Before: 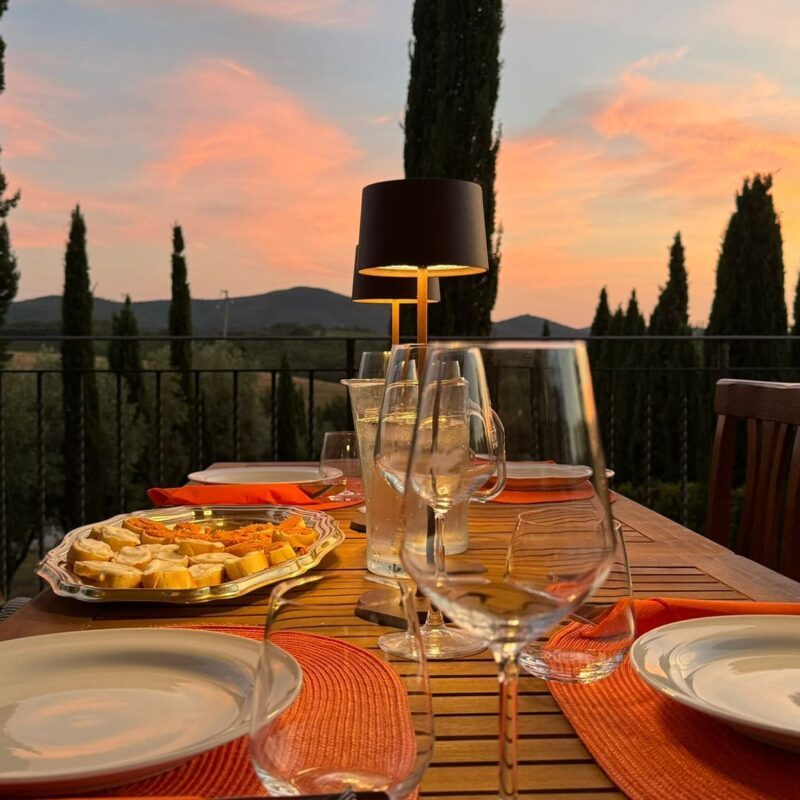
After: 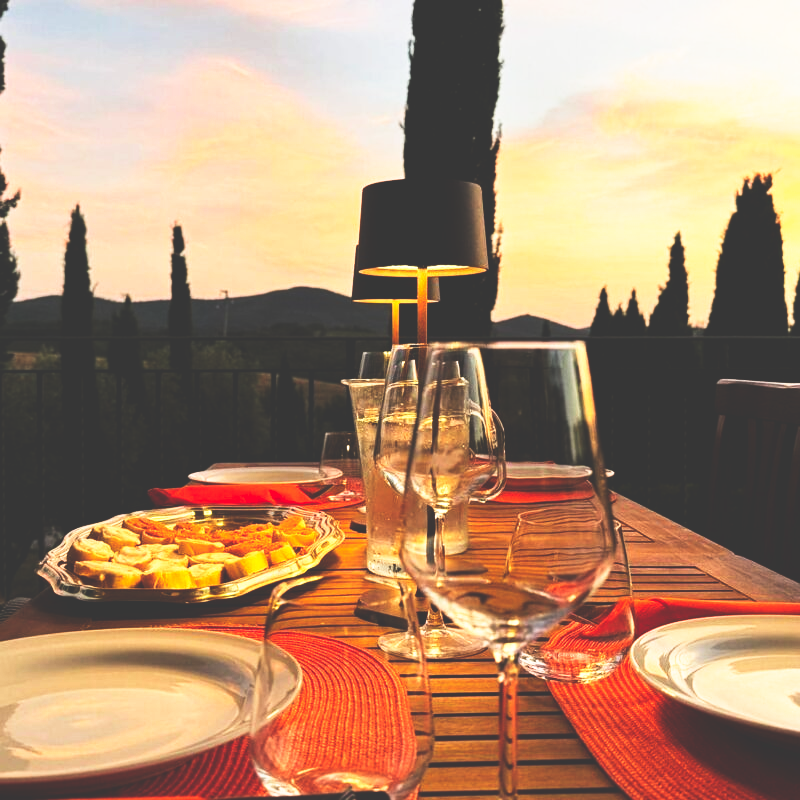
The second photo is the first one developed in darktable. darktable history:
base curve: curves: ch0 [(0, 0.036) (0.007, 0.037) (0.604, 0.887) (1, 1)], preserve colors none
tone equalizer: -8 EV -0.395 EV, -7 EV -0.409 EV, -6 EV -0.346 EV, -5 EV -0.248 EV, -3 EV 0.247 EV, -2 EV 0.349 EV, -1 EV 0.363 EV, +0 EV 0.388 EV, edges refinement/feathering 500, mask exposure compensation -1.57 EV, preserve details no
